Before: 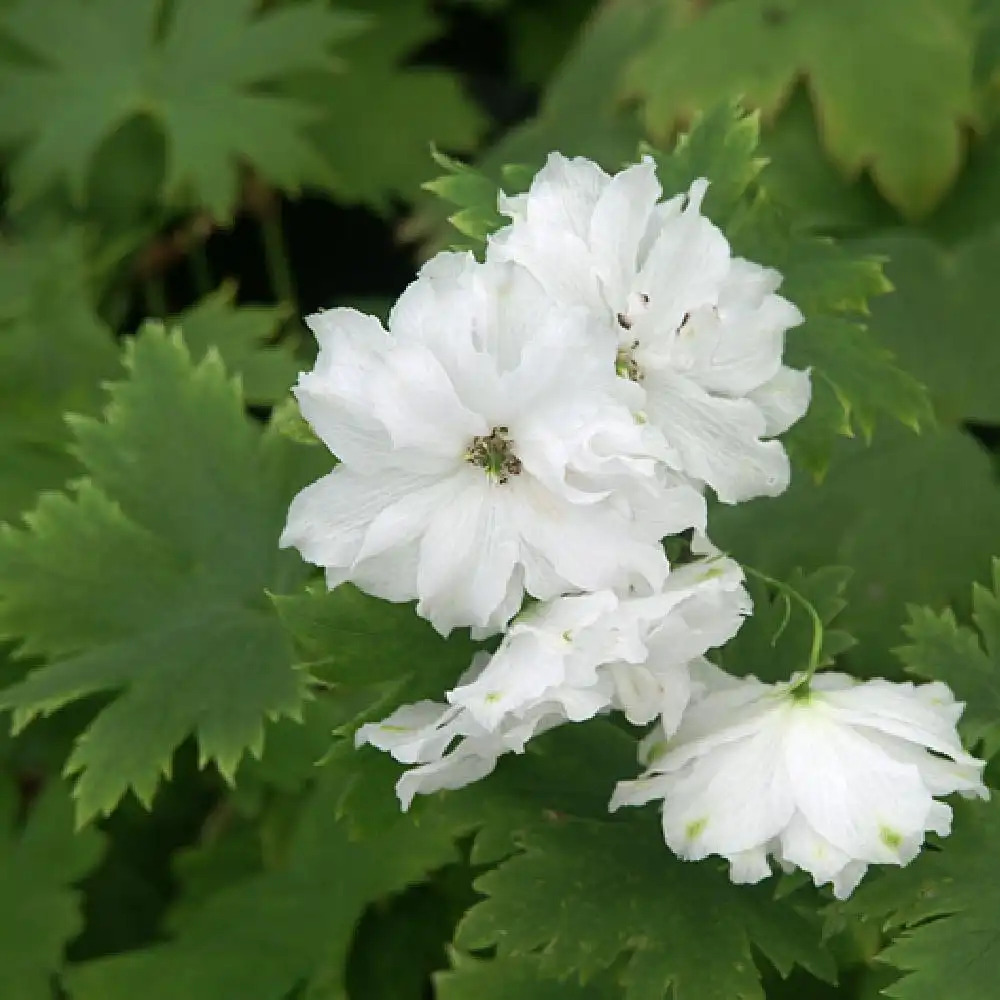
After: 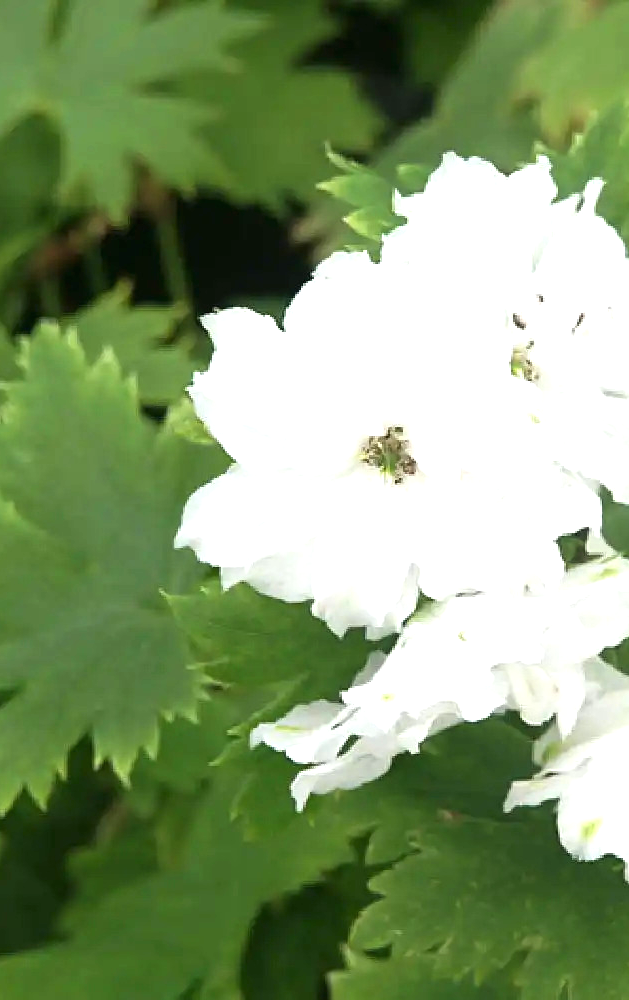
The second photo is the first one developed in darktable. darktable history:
crop: left 10.55%, right 26.469%
exposure: black level correction 0, exposure 0.95 EV, compensate highlight preservation false
